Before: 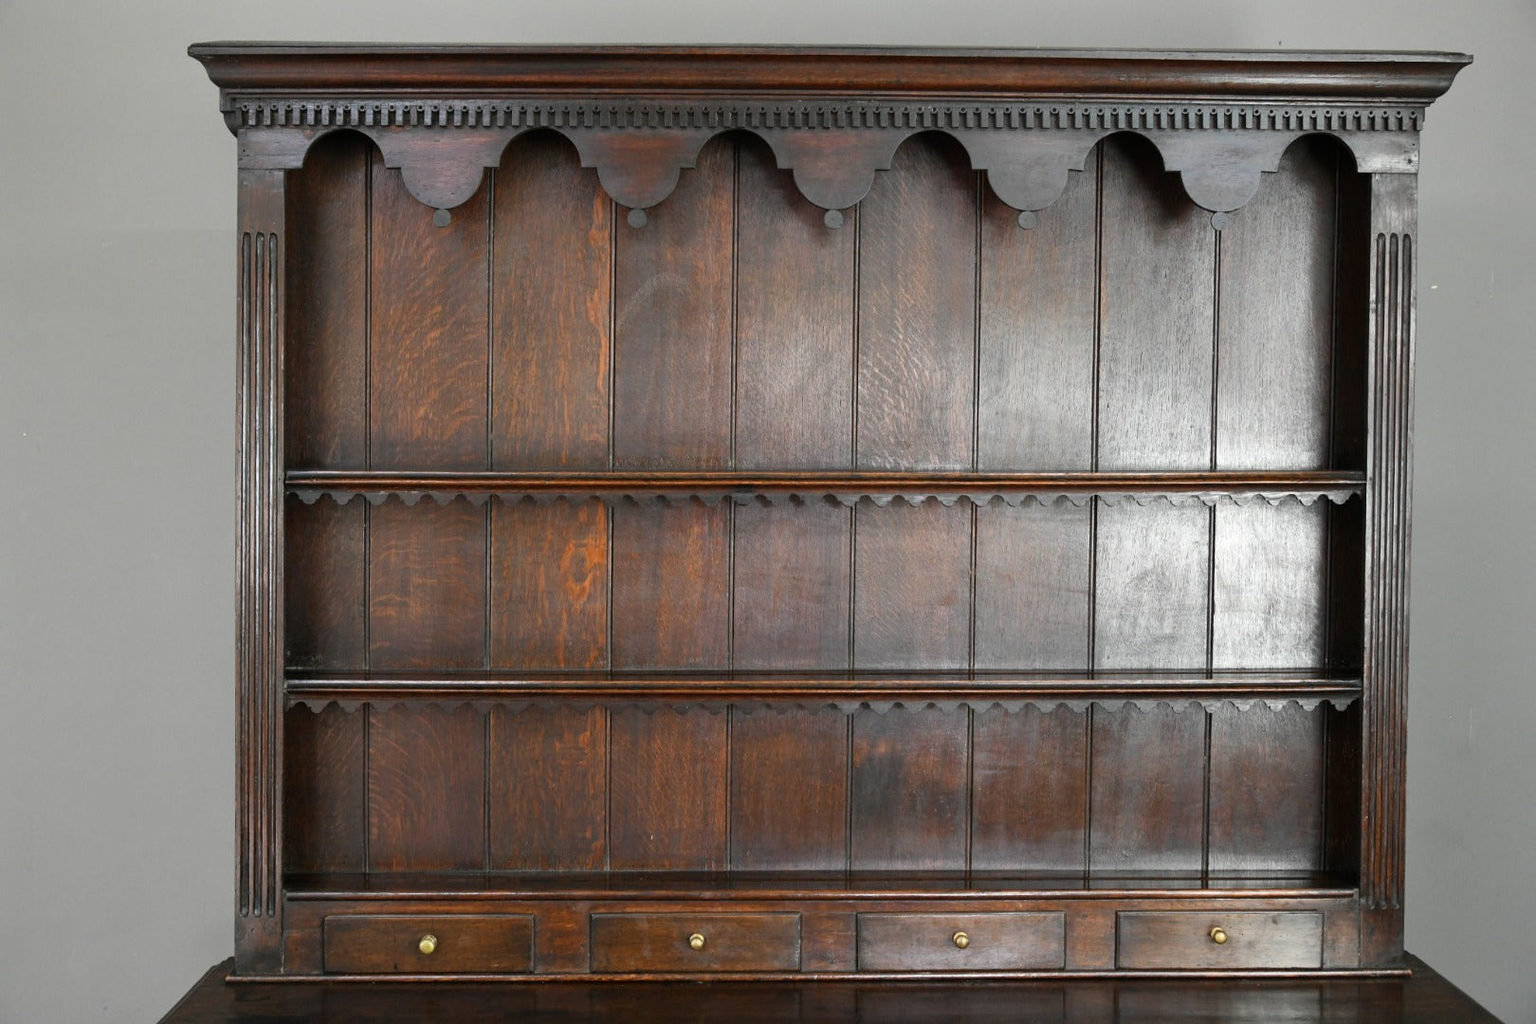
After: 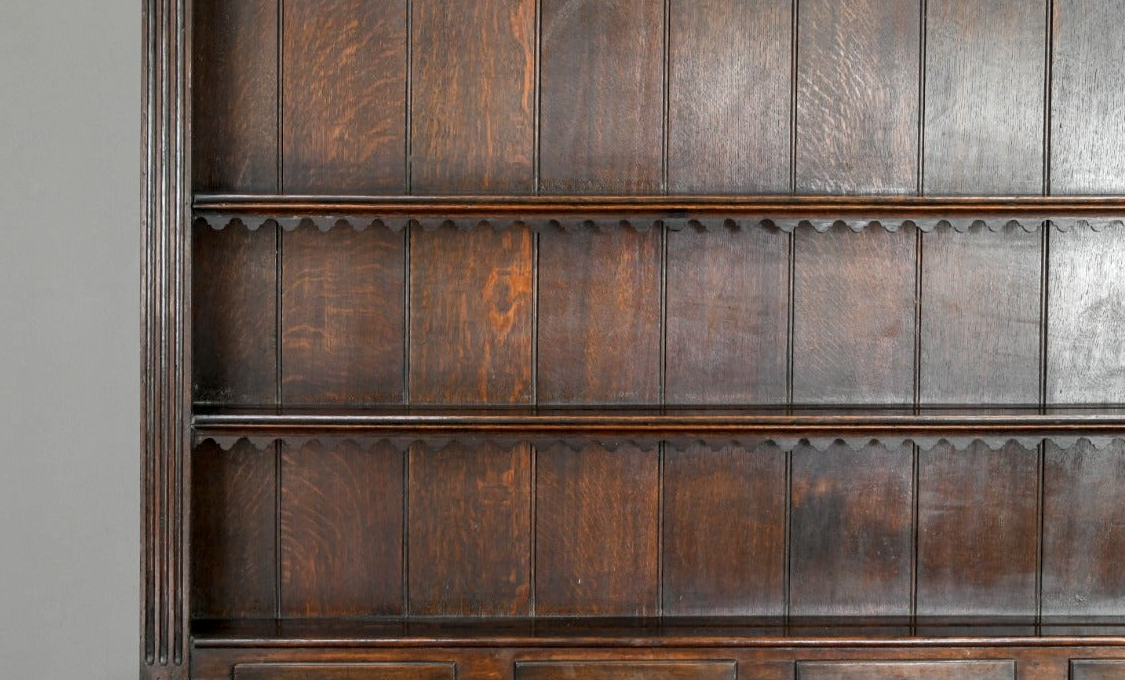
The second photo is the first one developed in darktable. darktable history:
crop: left 6.724%, top 28.029%, right 23.817%, bottom 8.944%
local contrast: on, module defaults
